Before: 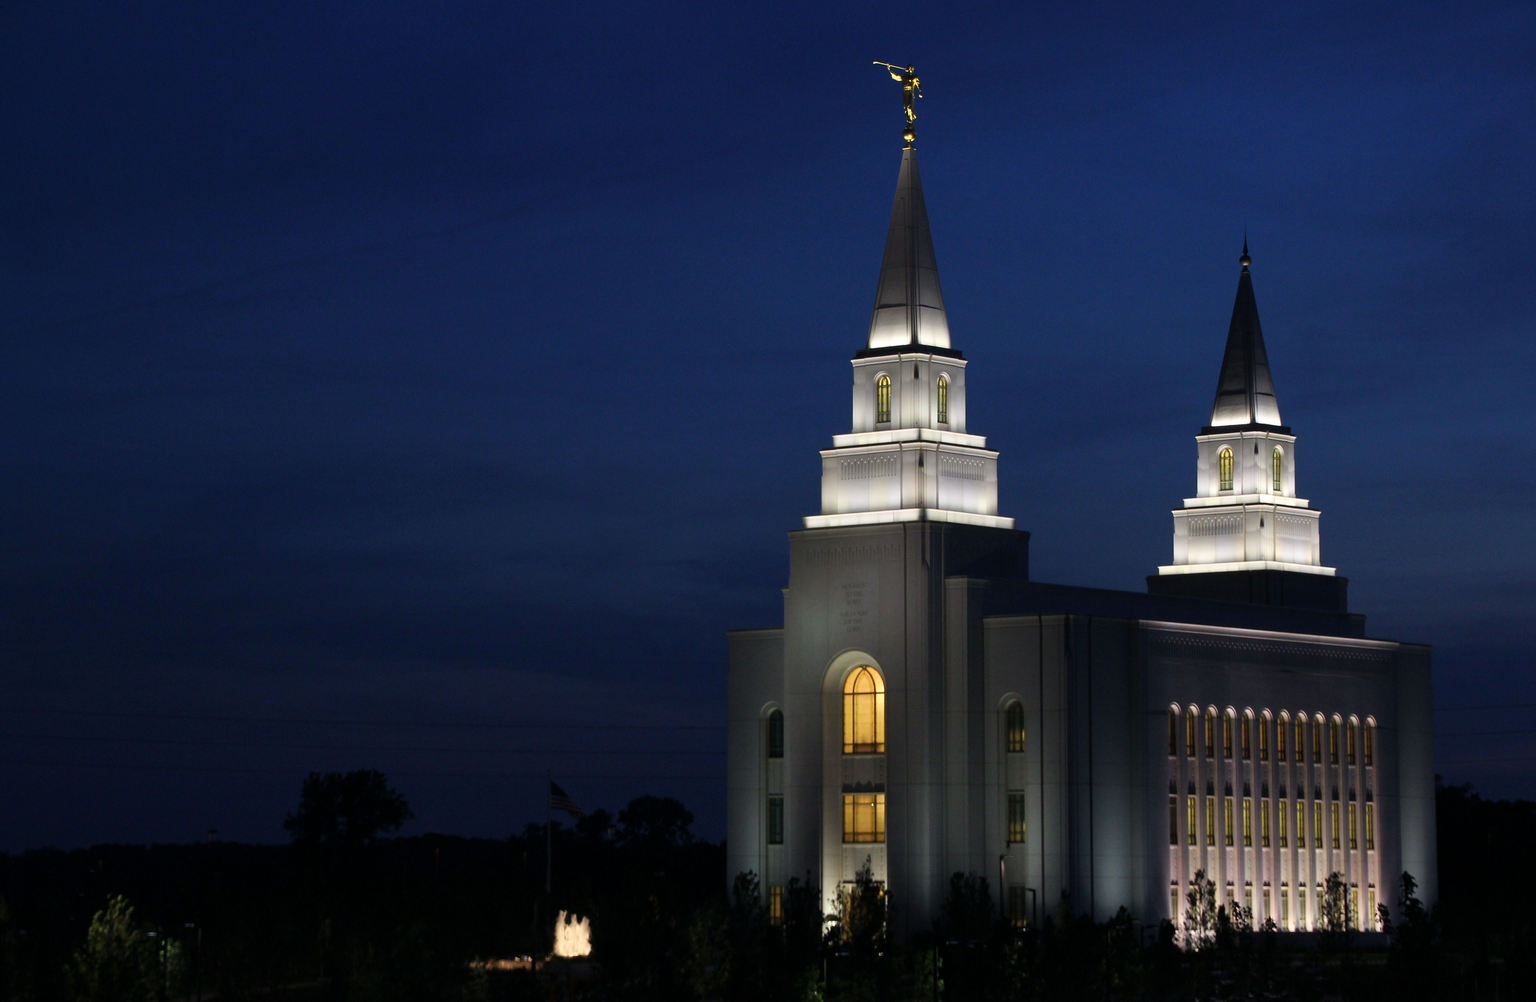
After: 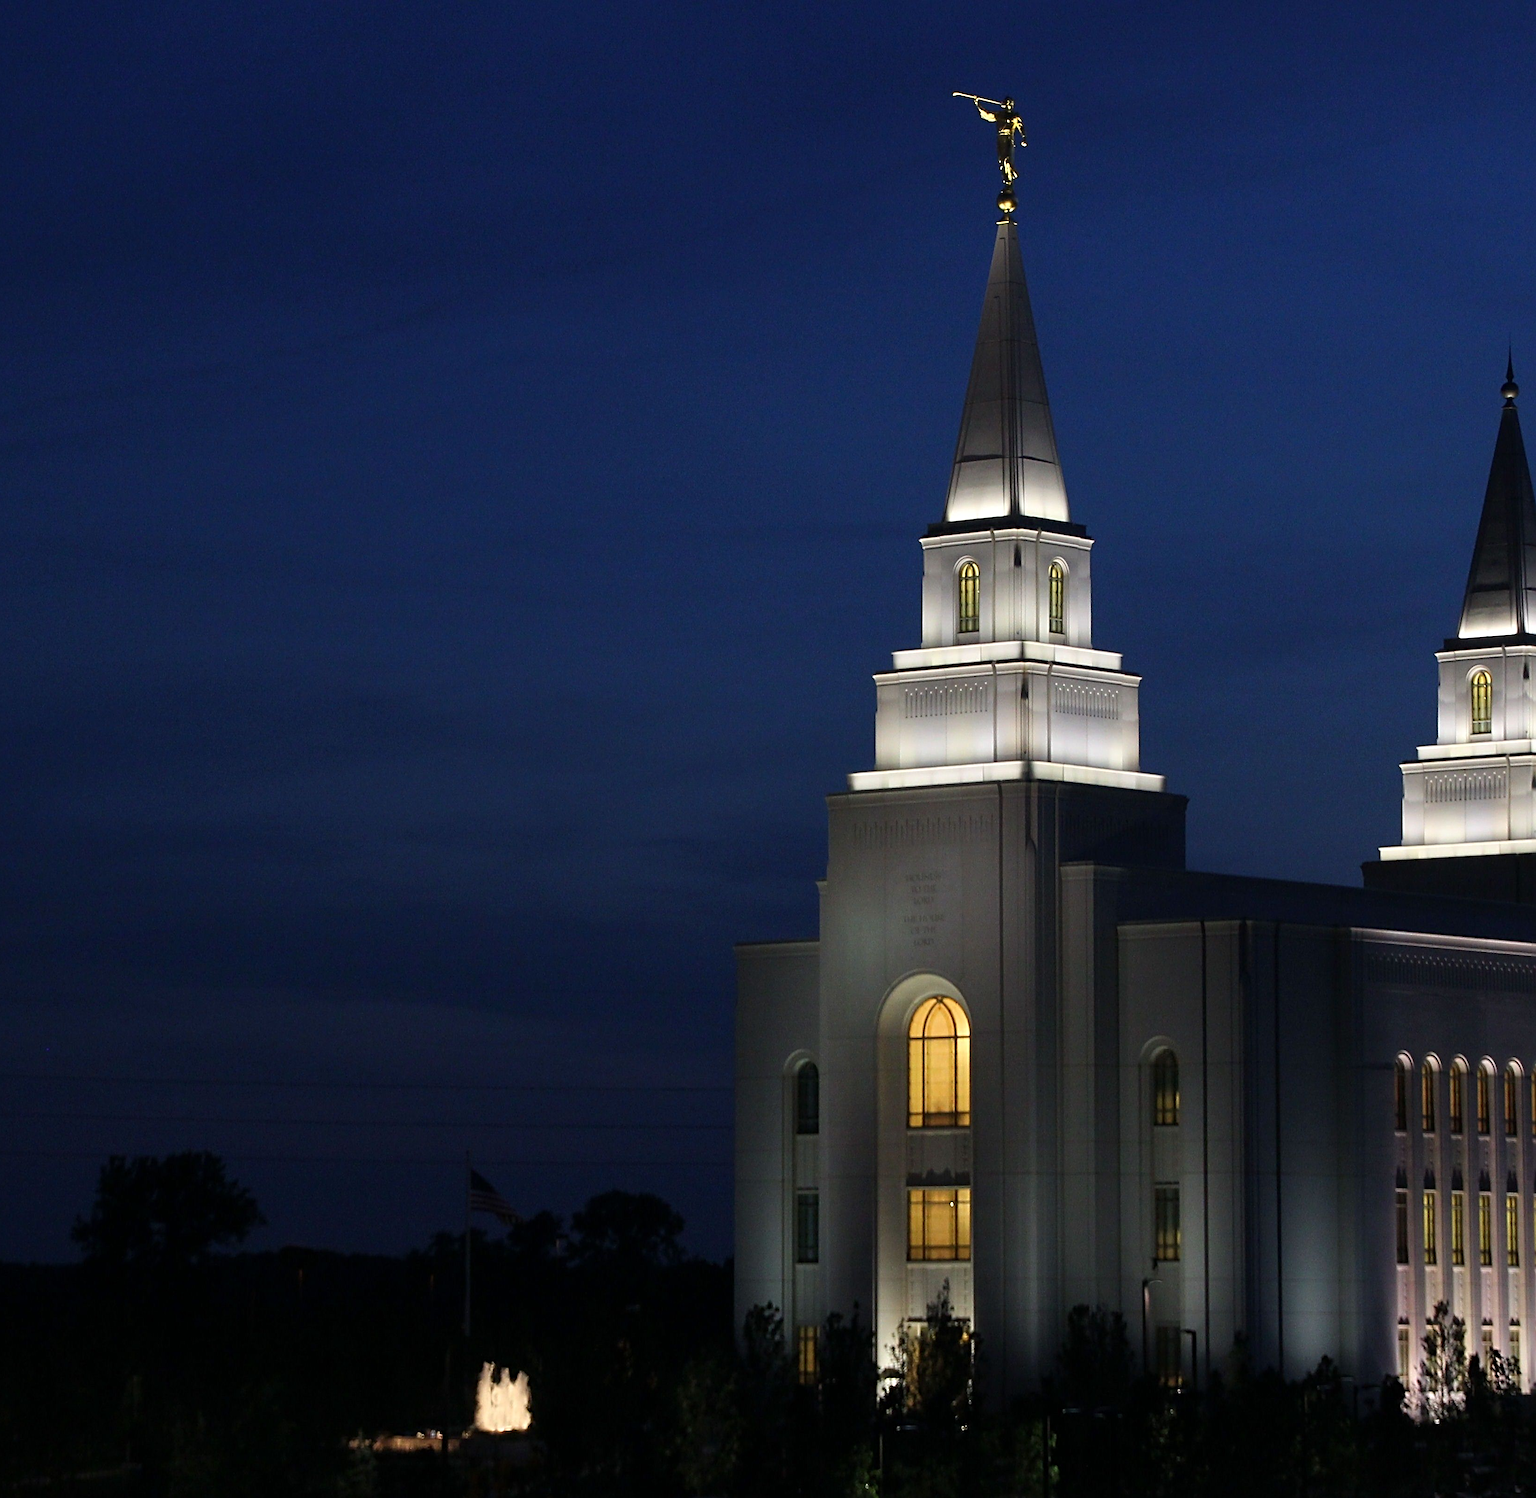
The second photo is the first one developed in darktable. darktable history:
crop: left 15.408%, right 17.744%
sharpen: radius 3.975
